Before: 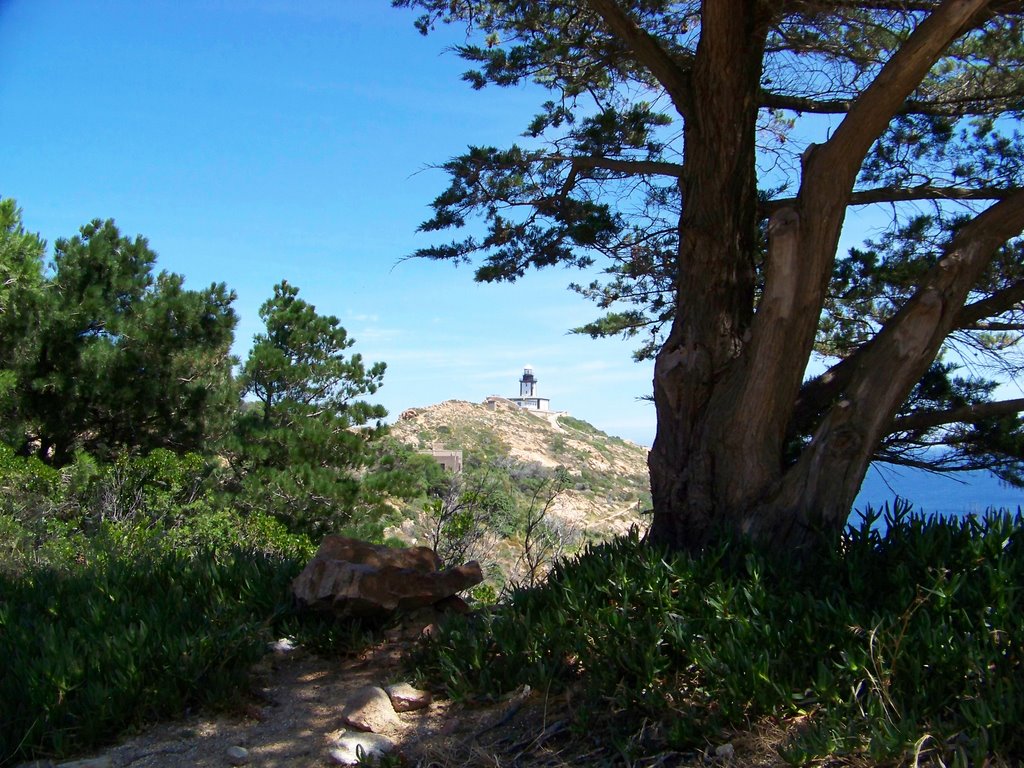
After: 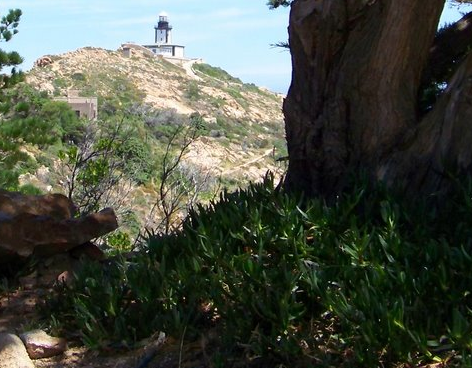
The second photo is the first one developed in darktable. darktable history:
crop: left 35.74%, top 46.037%, right 18.142%, bottom 5.936%
